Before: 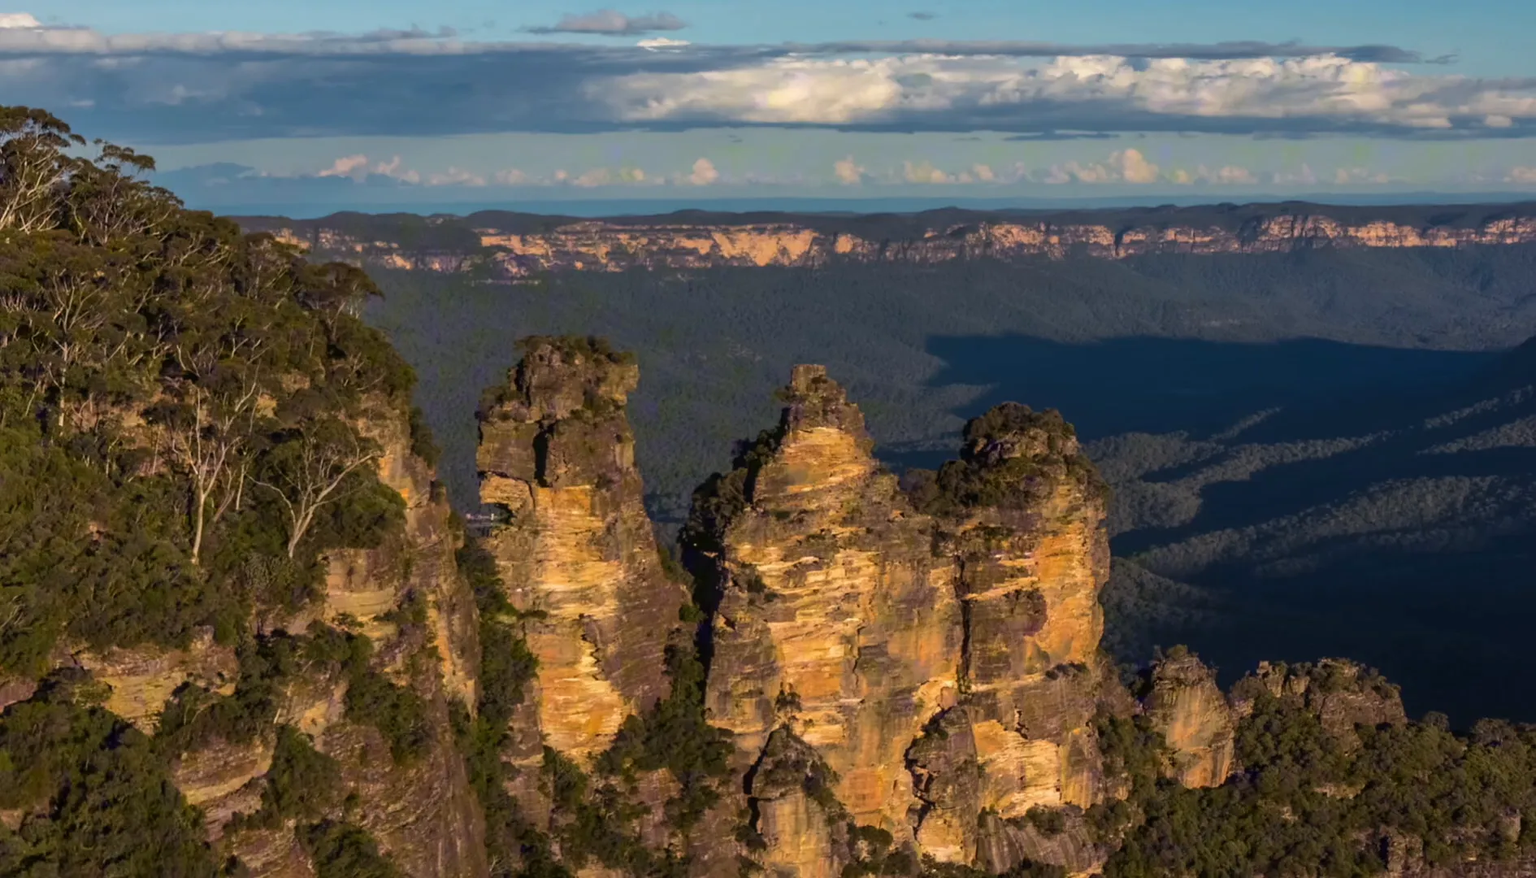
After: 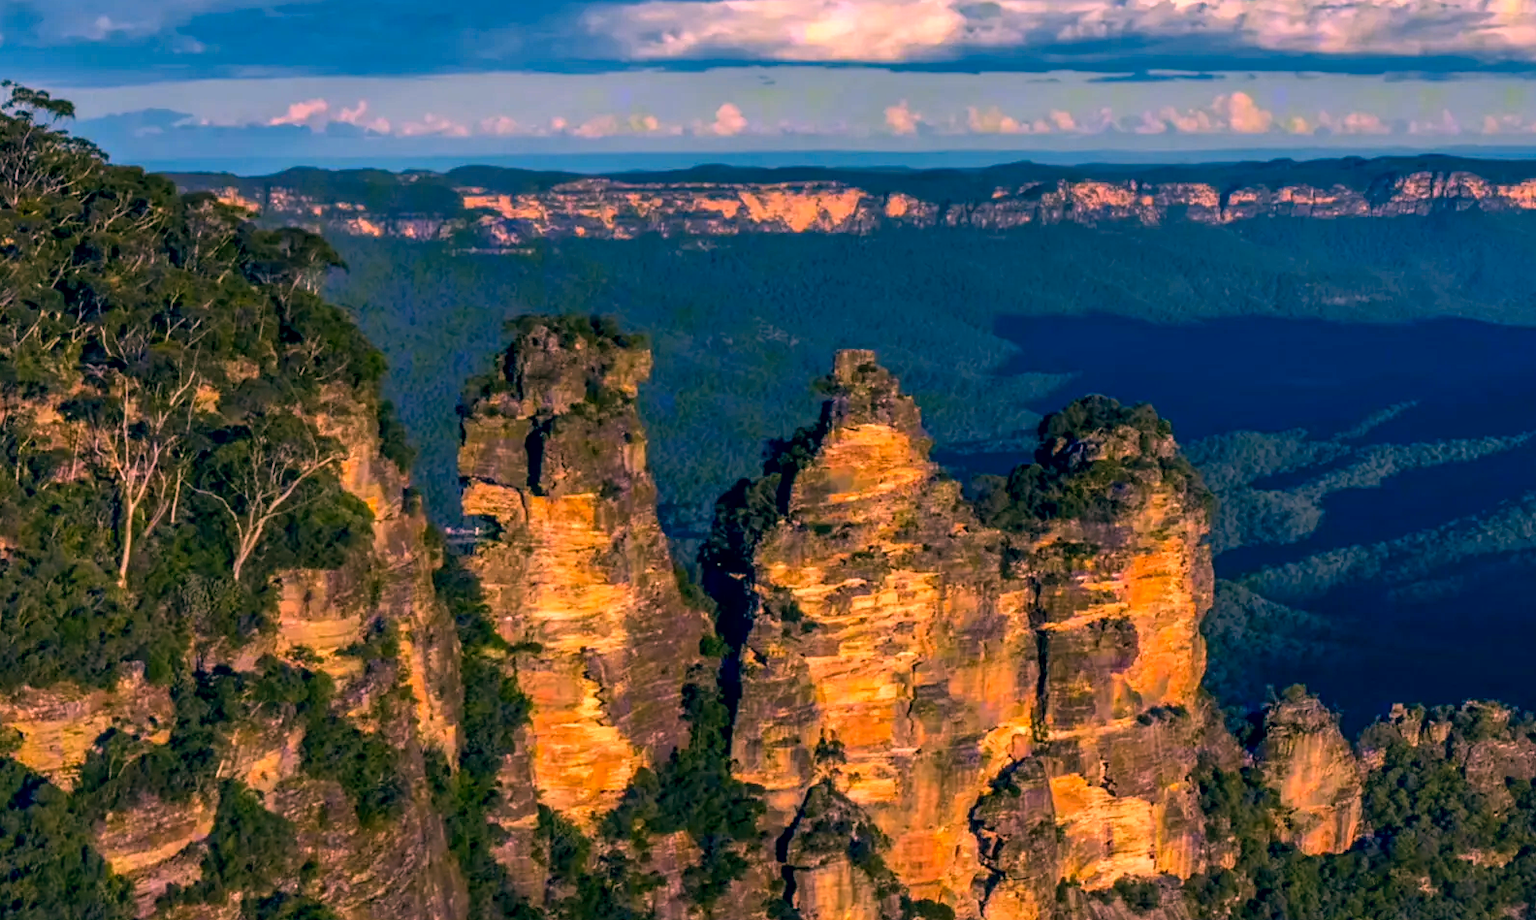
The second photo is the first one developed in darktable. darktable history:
crop: left 6.082%, top 8.199%, right 9.529%, bottom 3.866%
color correction: highlights a* 17.25, highlights b* 0.326, shadows a* -14.71, shadows b* -13.84, saturation 1.5
local contrast: detail 150%
